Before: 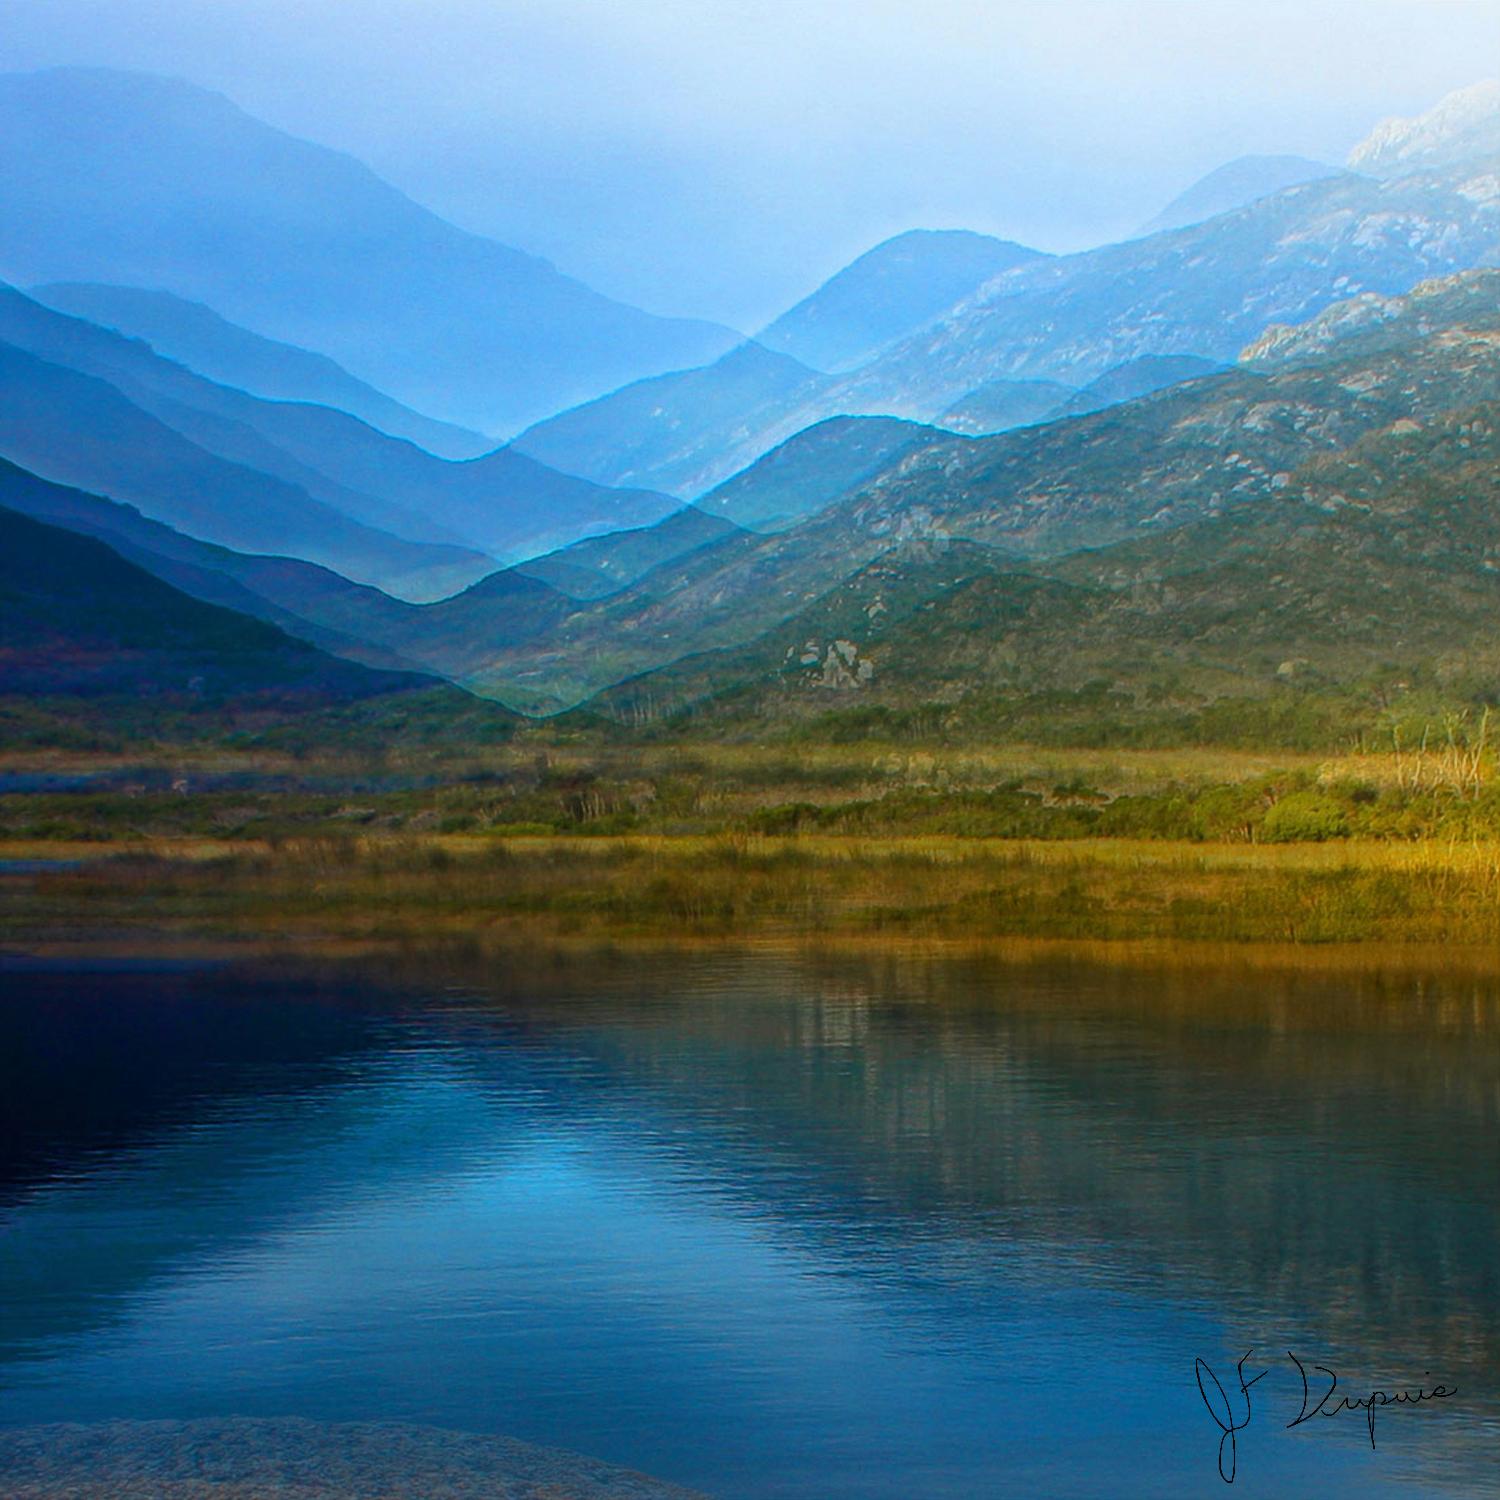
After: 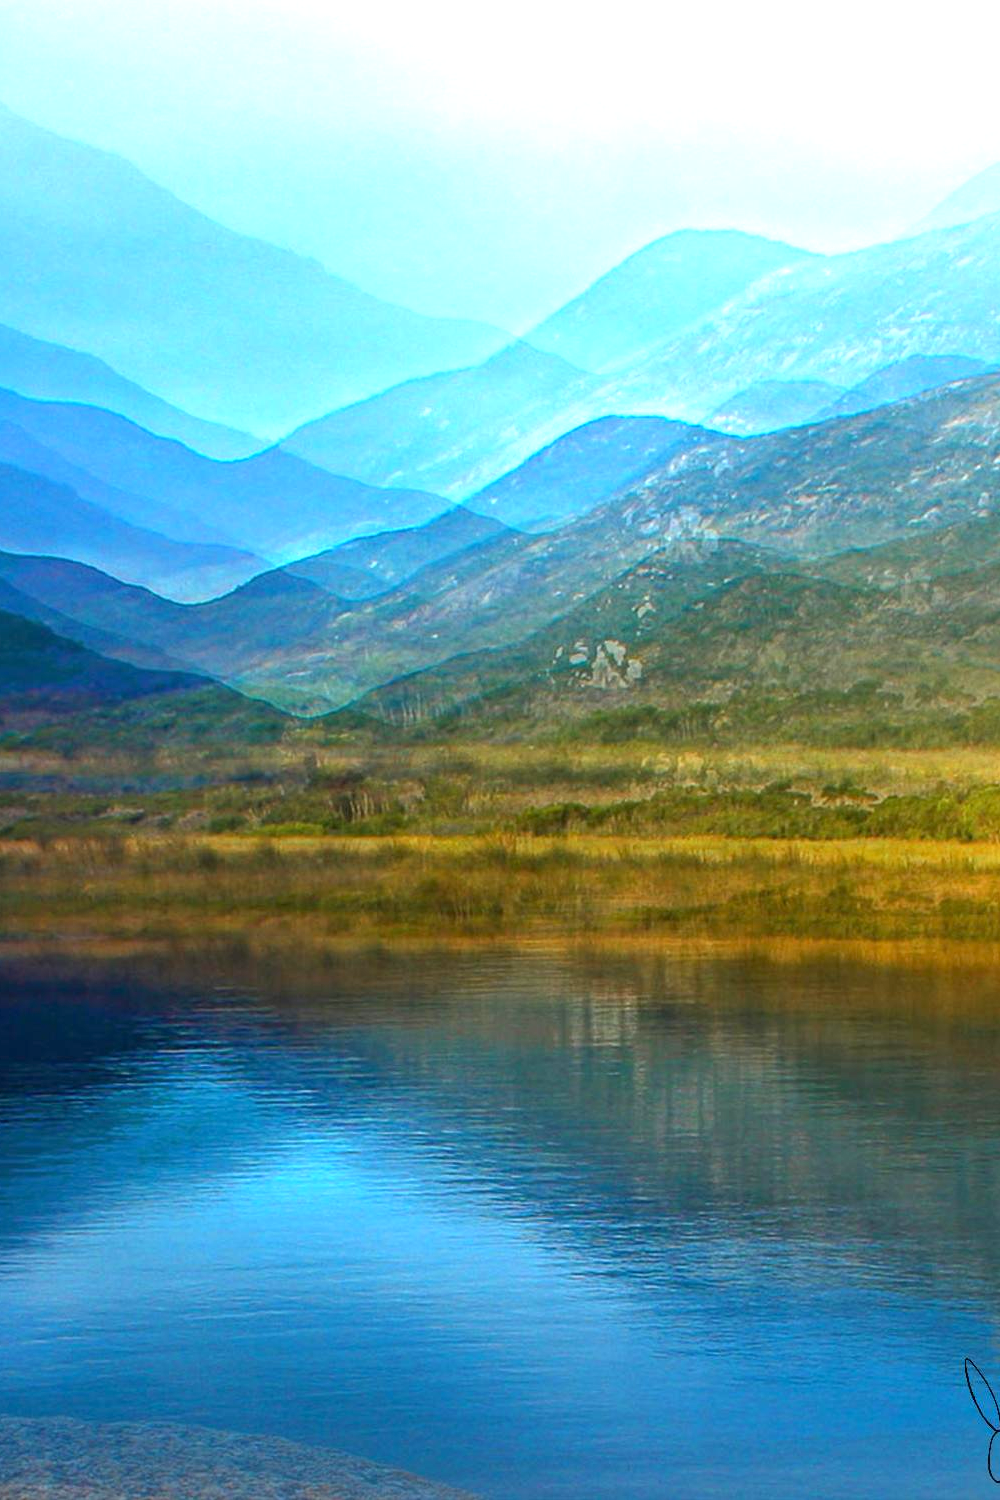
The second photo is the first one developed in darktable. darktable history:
crop and rotate: left 15.446%, right 17.836%
exposure: exposure 1 EV, compensate highlight preservation false
